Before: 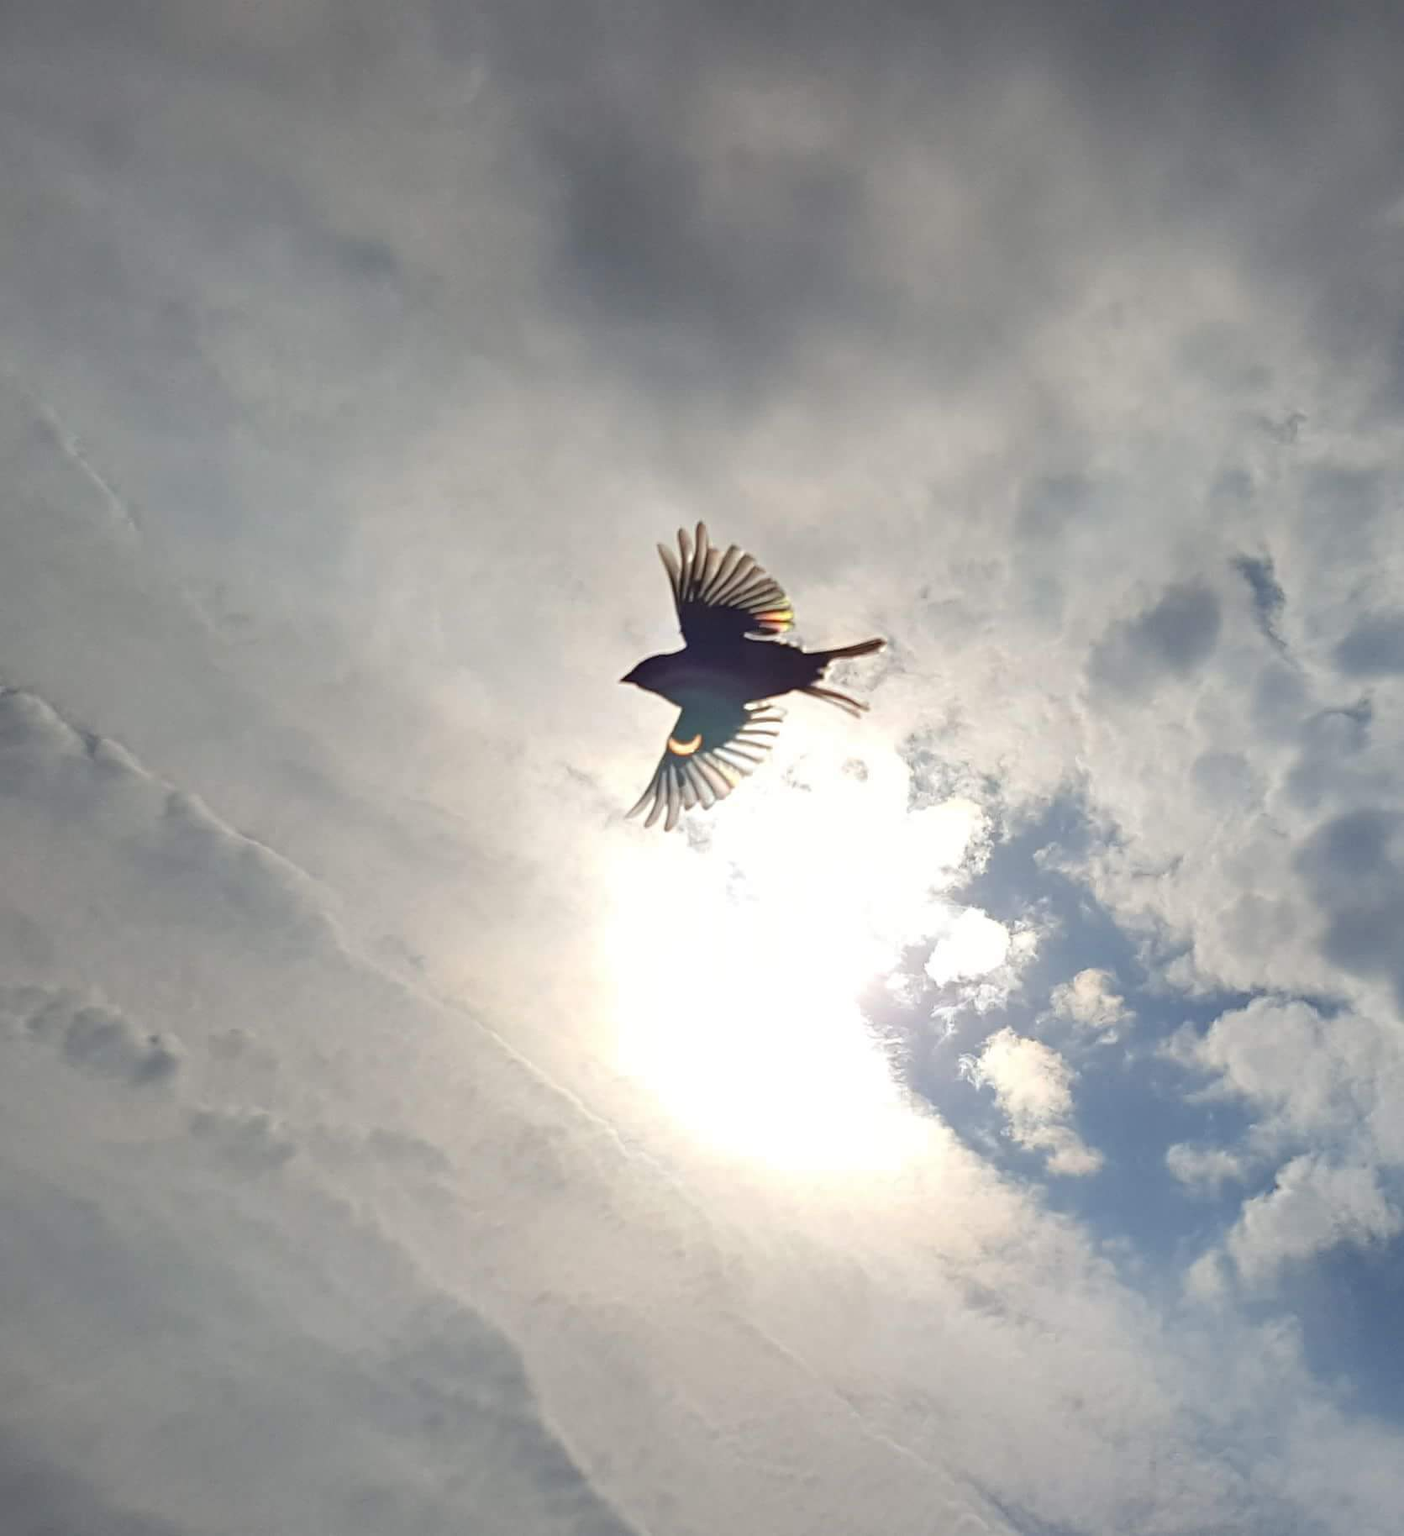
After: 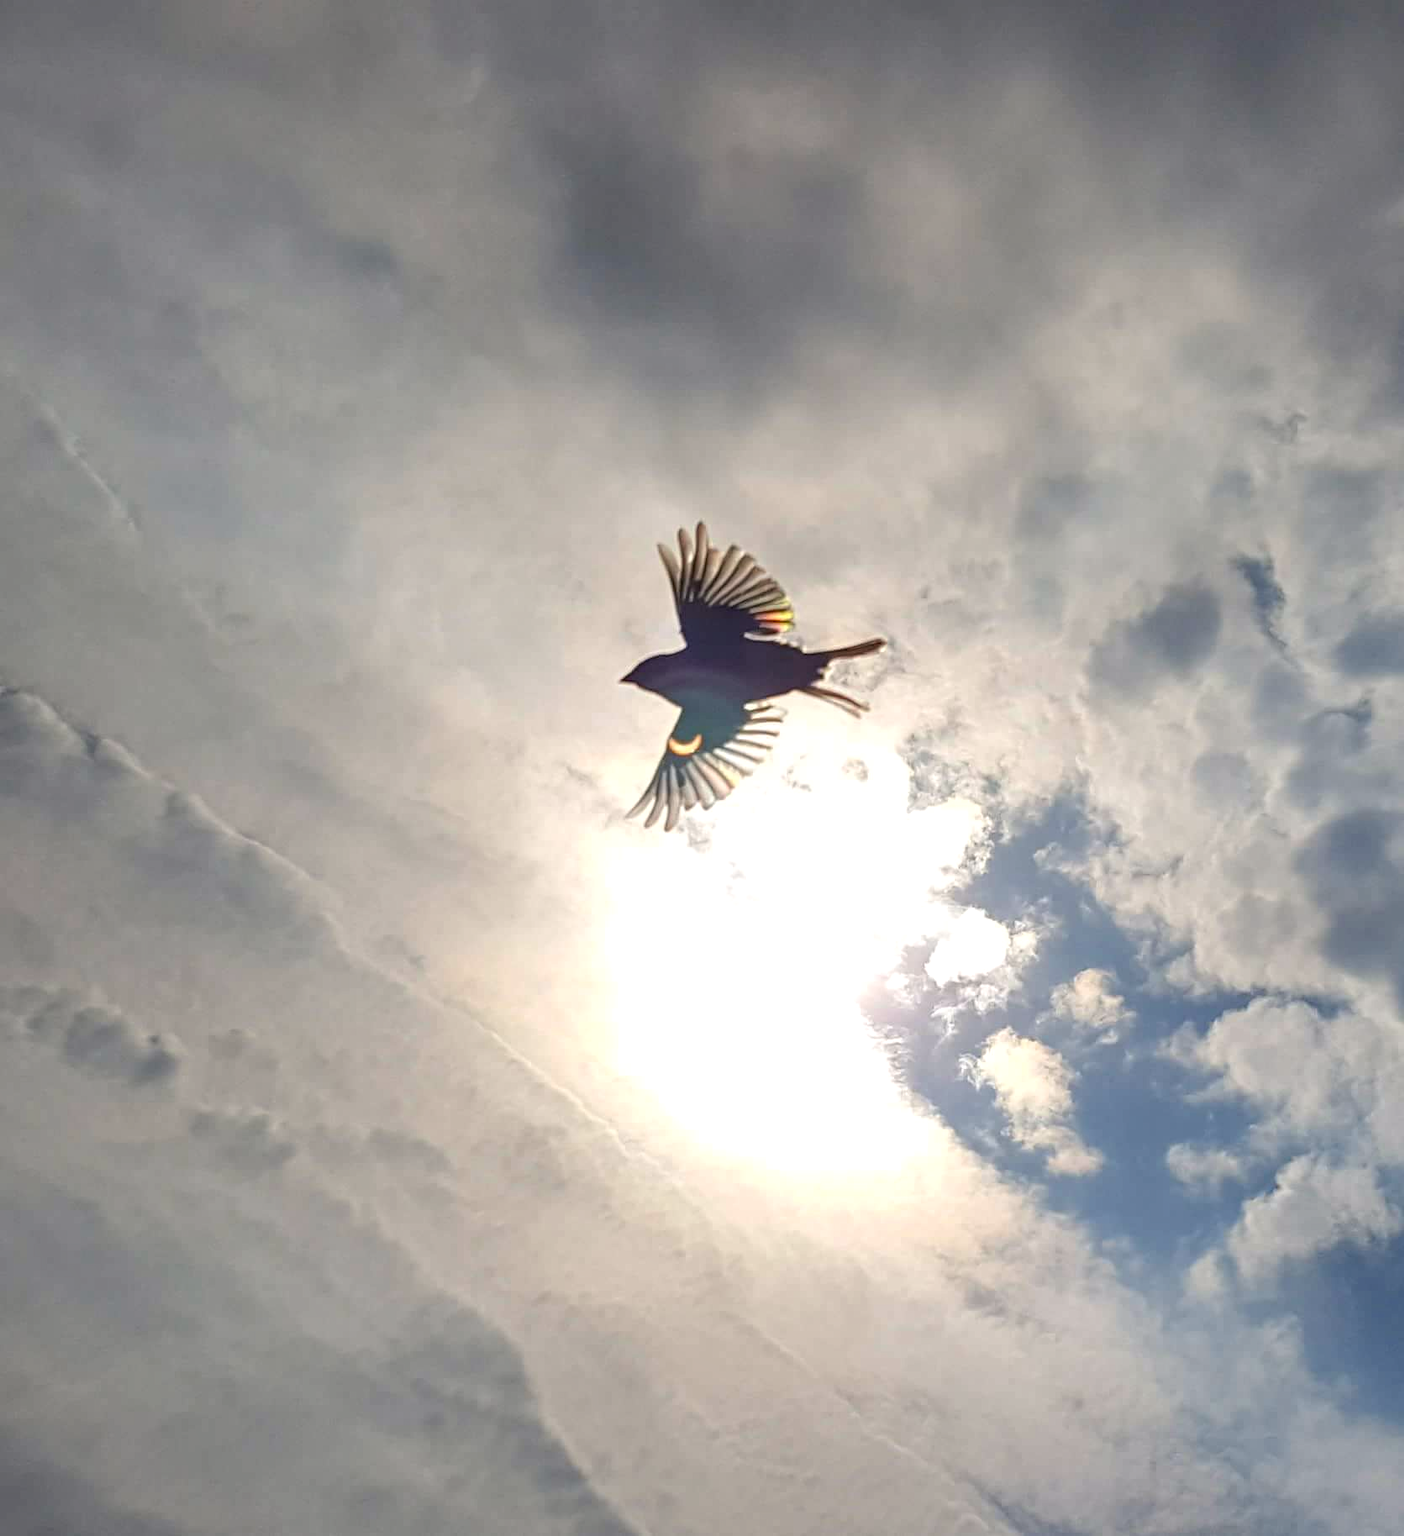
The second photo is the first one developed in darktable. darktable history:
color calibration: illuminant same as pipeline (D50), adaptation XYZ, x 0.346, y 0.358, temperature 5009.23 K
local contrast: on, module defaults
color balance rgb: highlights gain › chroma 0.71%, highlights gain › hue 56.18°, perceptual saturation grading › global saturation 9.623%, global vibrance 20%
